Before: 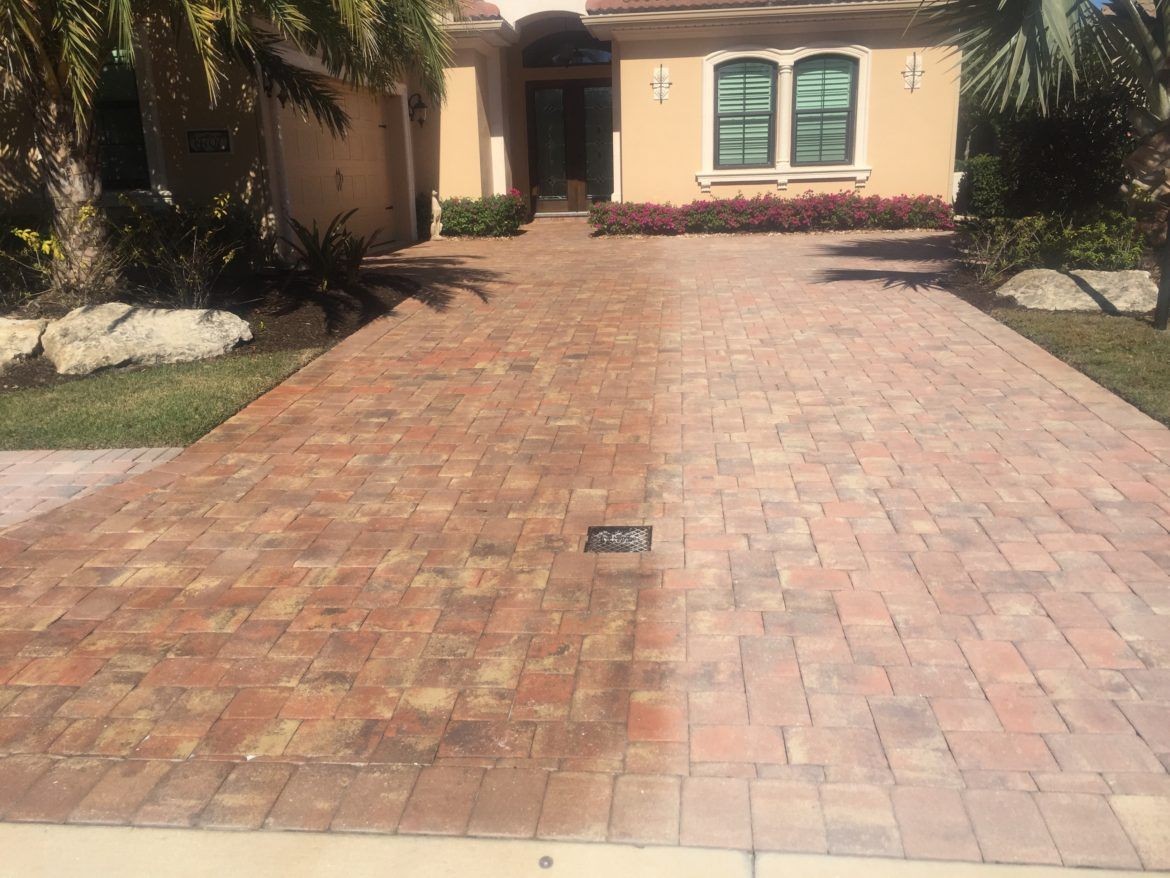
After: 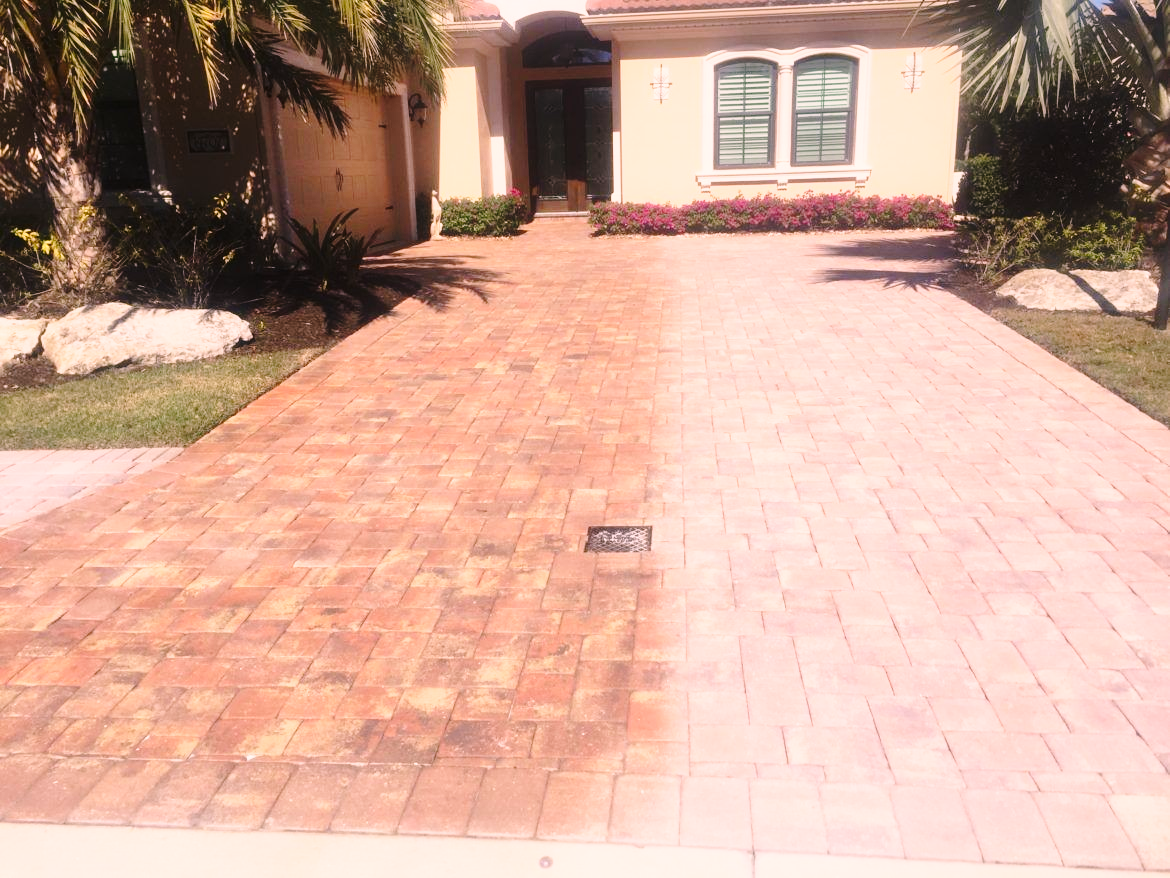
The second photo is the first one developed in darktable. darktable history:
white balance: red 1.05, blue 1.072
color correction: highlights a* 7.34, highlights b* 4.37
base curve: curves: ch0 [(0, 0) (0.028, 0.03) (0.121, 0.232) (0.46, 0.748) (0.859, 0.968) (1, 1)], preserve colors none
